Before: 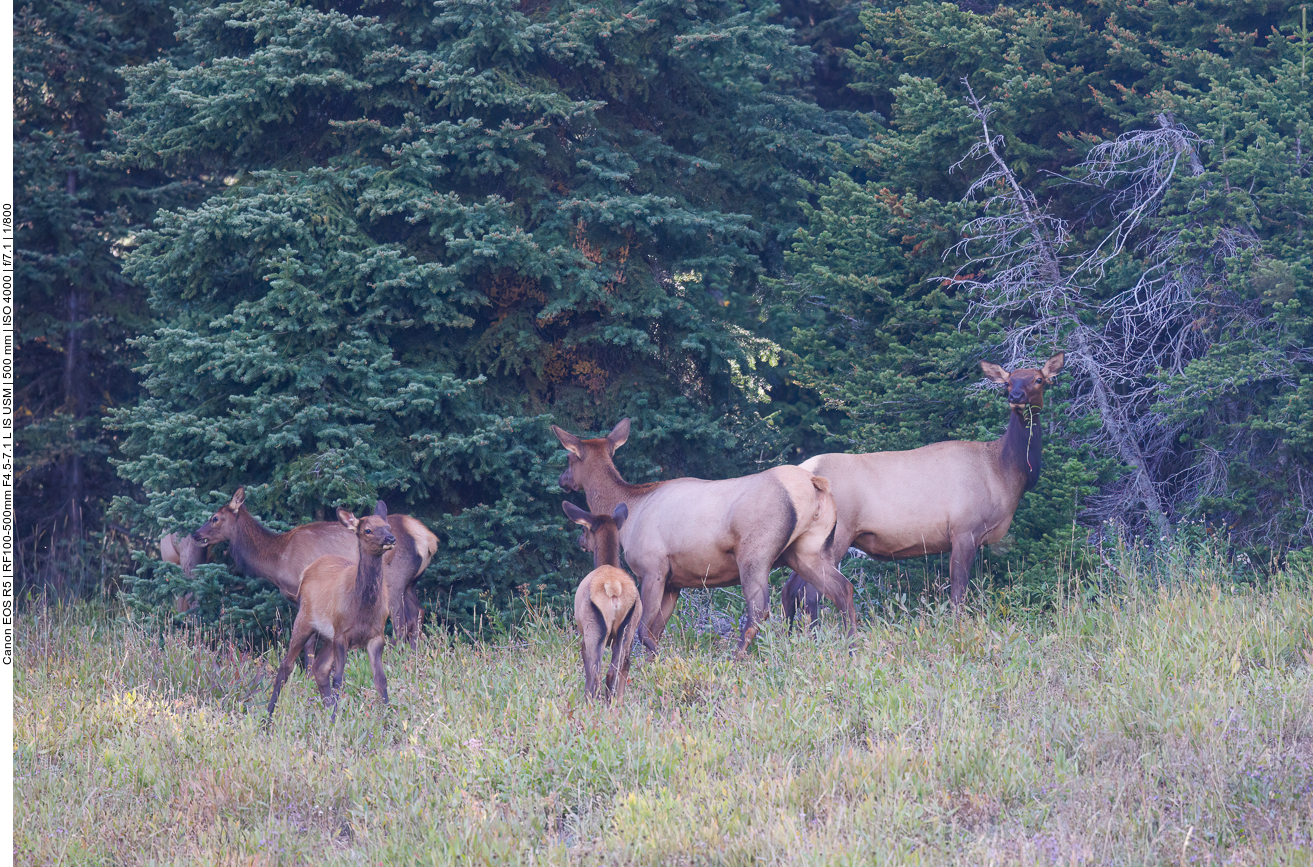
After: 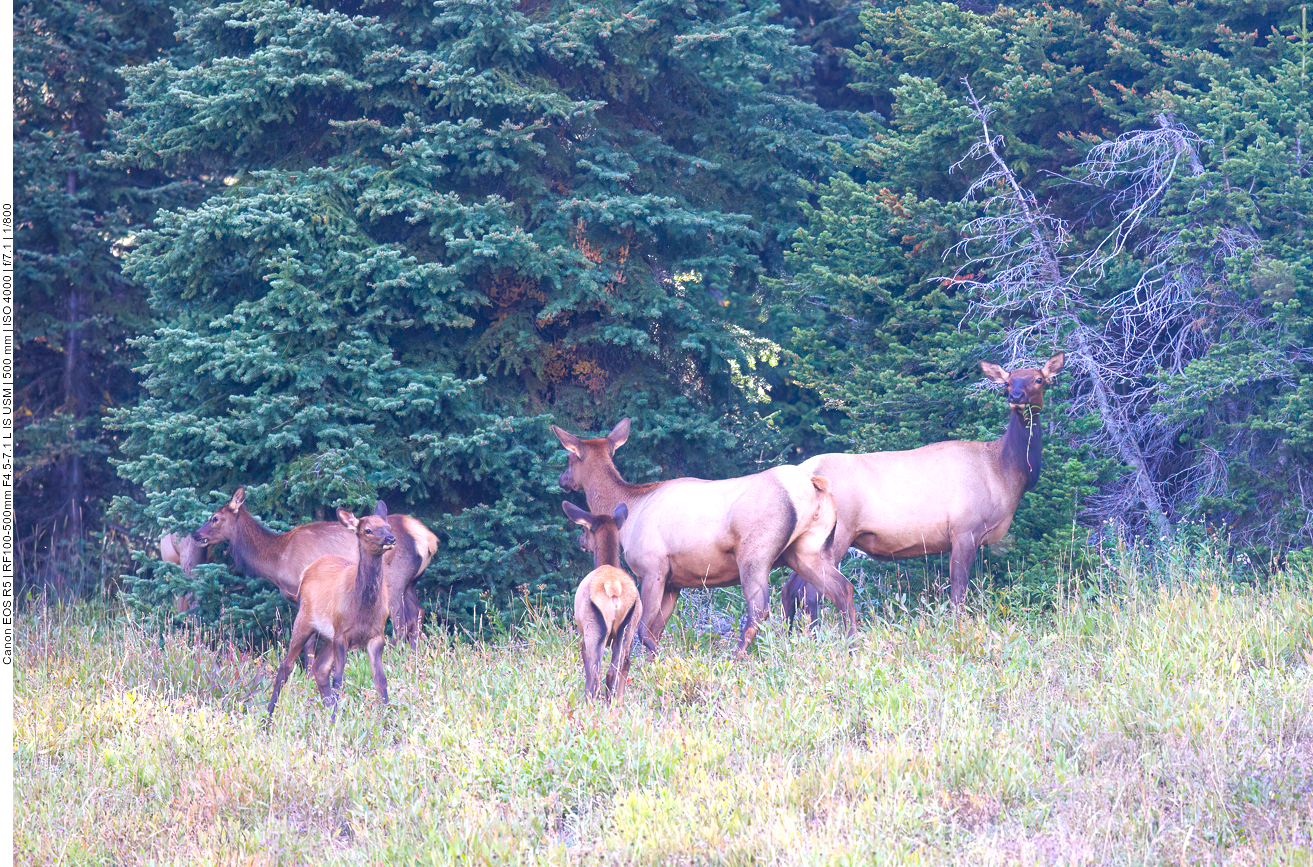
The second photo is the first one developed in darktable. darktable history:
exposure: exposure 0.803 EV, compensate highlight preservation false
color balance rgb: perceptual saturation grading › global saturation 25.25%
